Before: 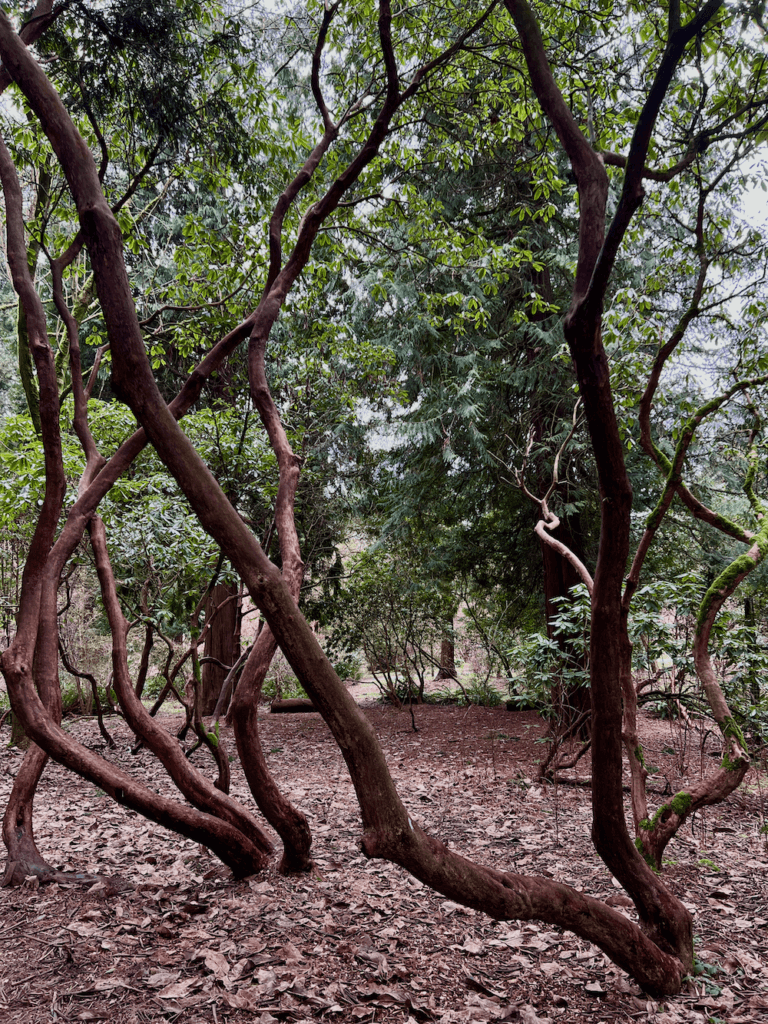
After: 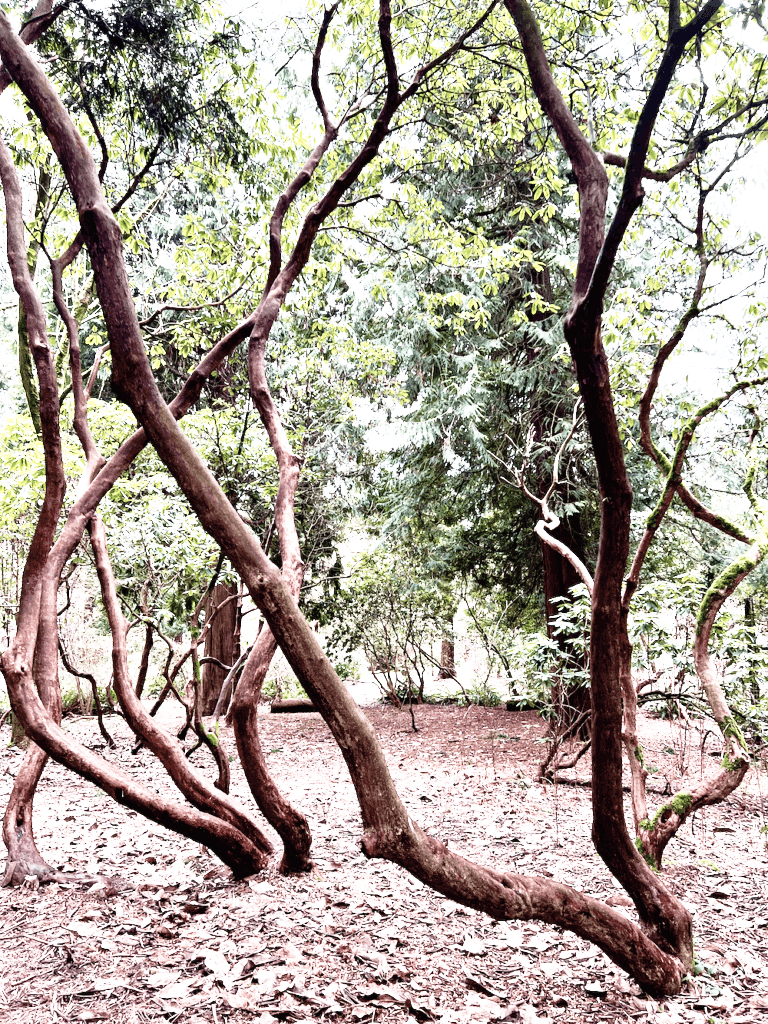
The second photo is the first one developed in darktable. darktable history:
exposure: black level correction 0, exposure 1.388 EV, compensate exposure bias true, compensate highlight preservation false
base curve: curves: ch0 [(0, 0) (0.012, 0.01) (0.073, 0.168) (0.31, 0.711) (0.645, 0.957) (1, 1)], preserve colors none
contrast brightness saturation: contrast 0.1, saturation -0.36
